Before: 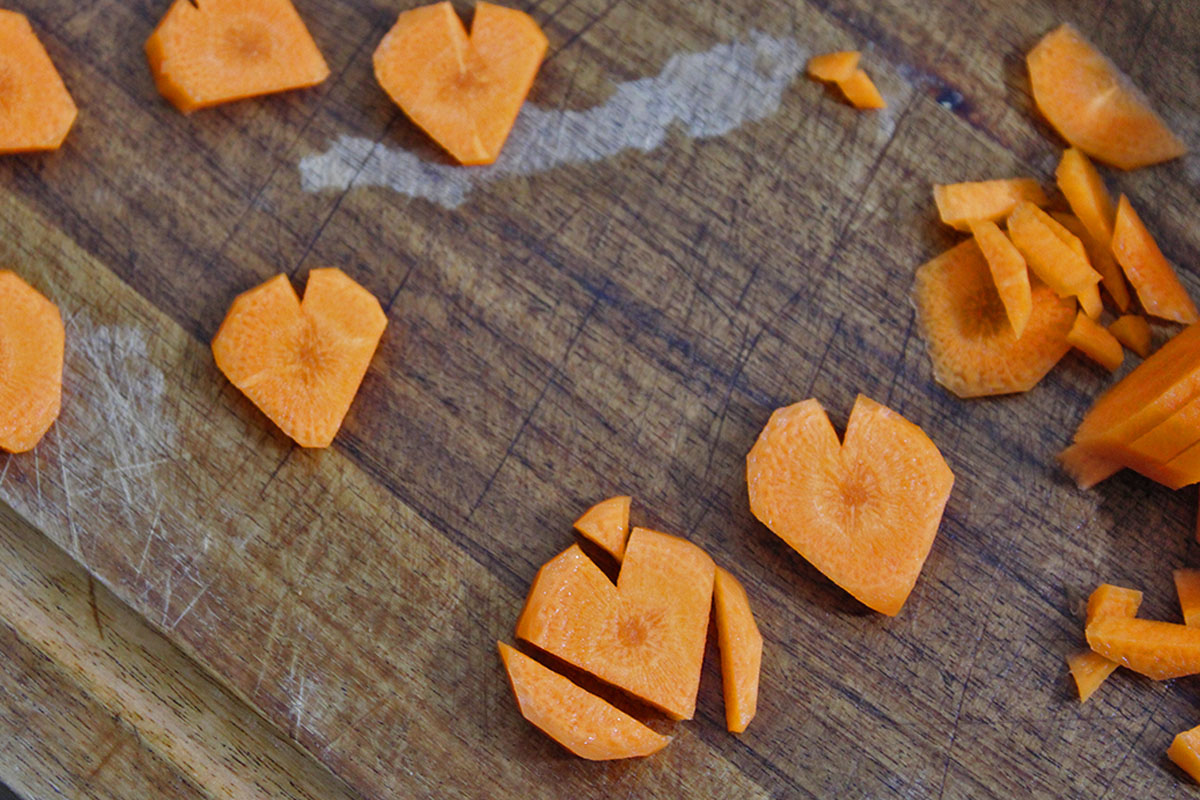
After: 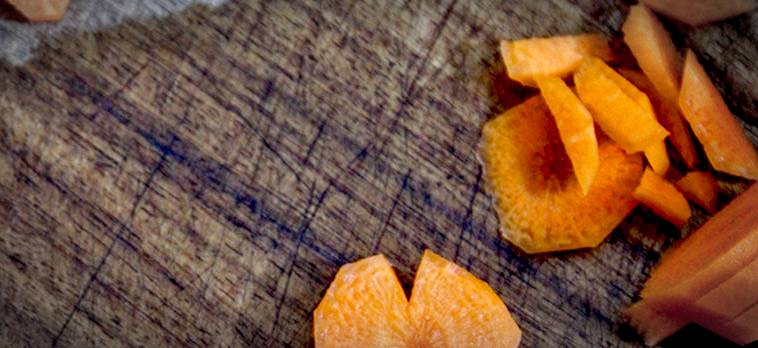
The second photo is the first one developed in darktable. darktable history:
crop: left 36.108%, top 18.096%, right 0.648%, bottom 38.342%
local contrast: on, module defaults
exposure: black level correction 0.031, exposure 0.322 EV, compensate highlight preservation false
vignetting: brightness -0.575, automatic ratio true, unbound false
